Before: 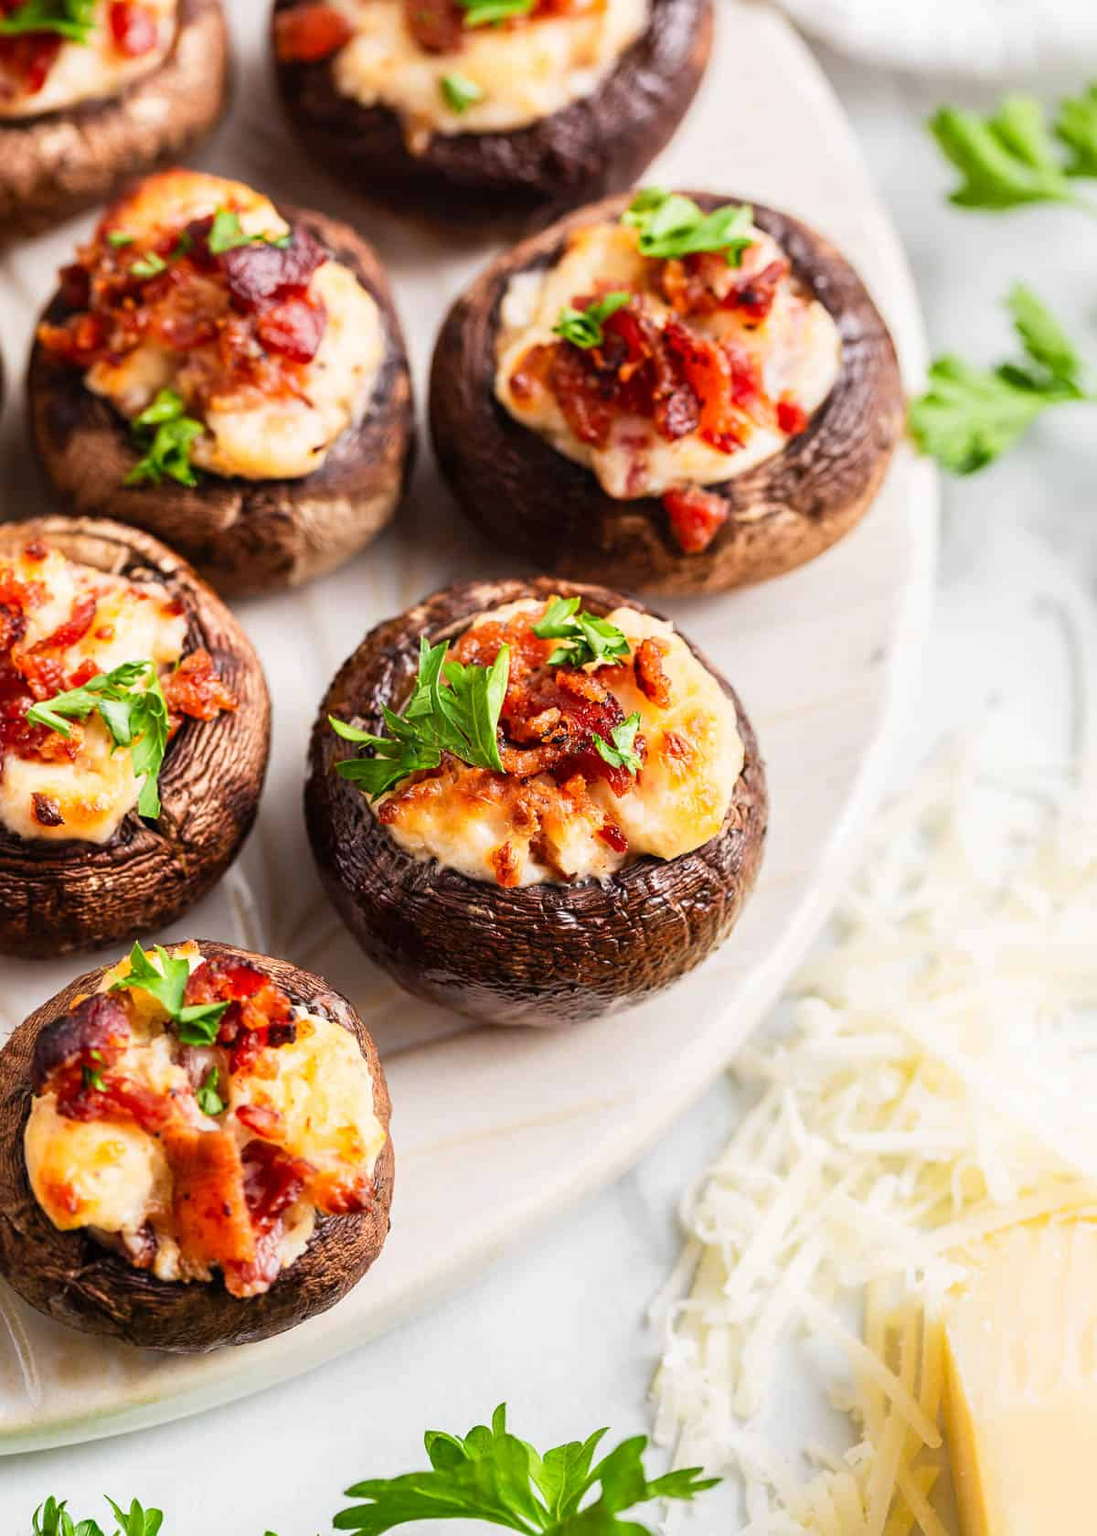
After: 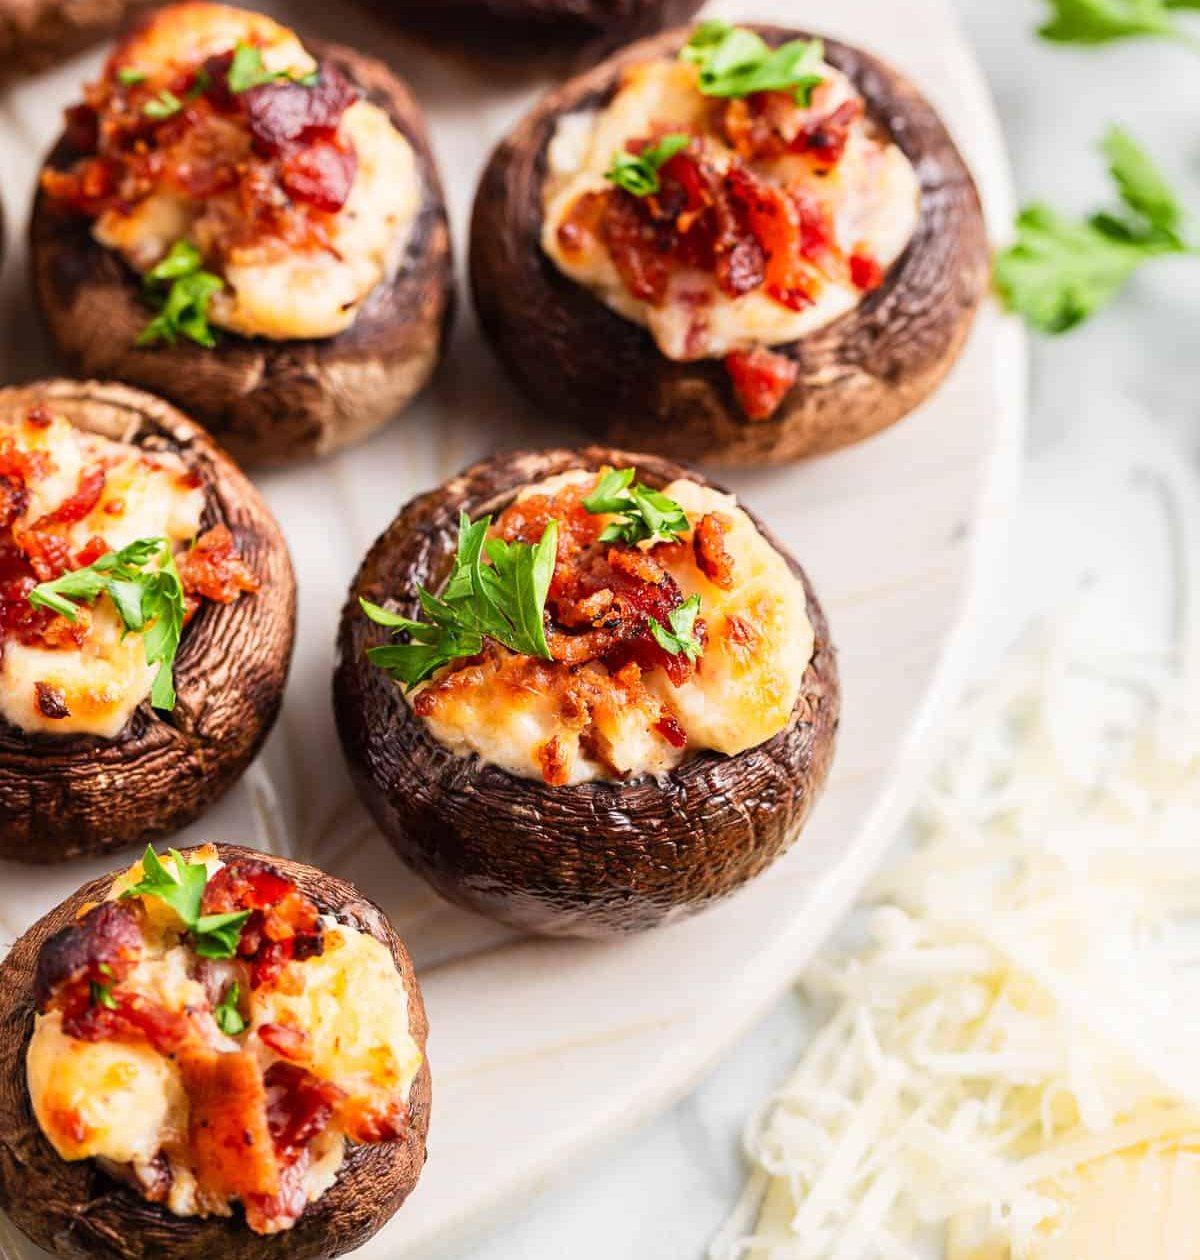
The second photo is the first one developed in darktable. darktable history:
crop: top 11.018%, bottom 13.951%
